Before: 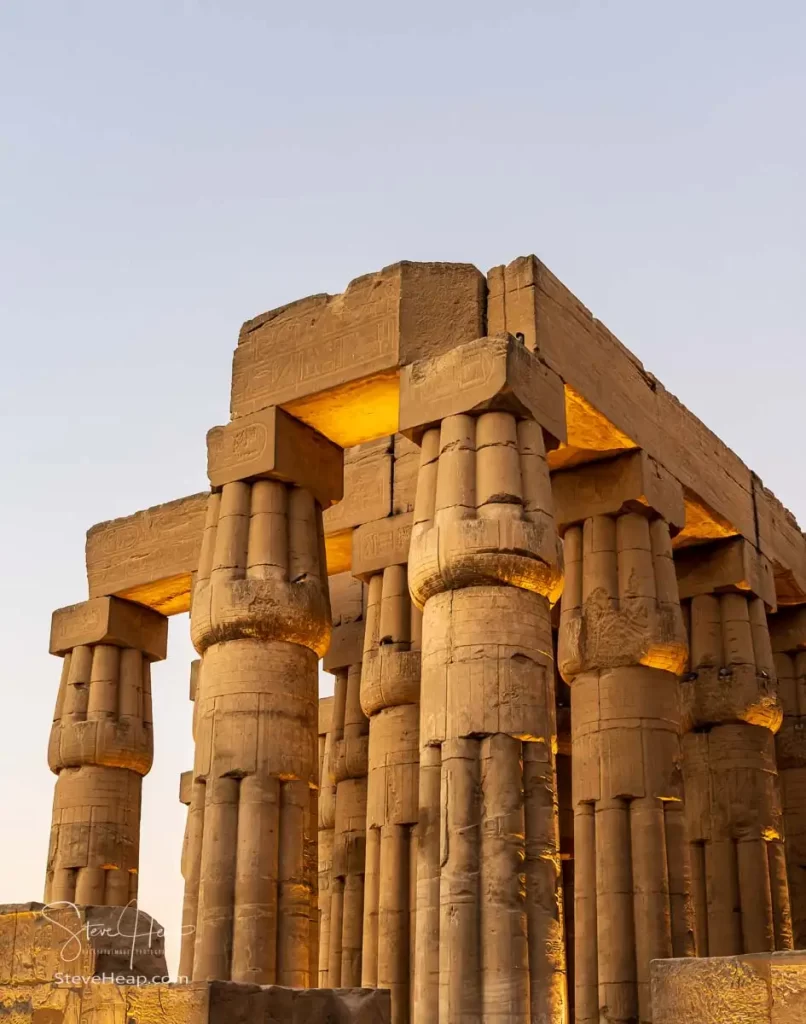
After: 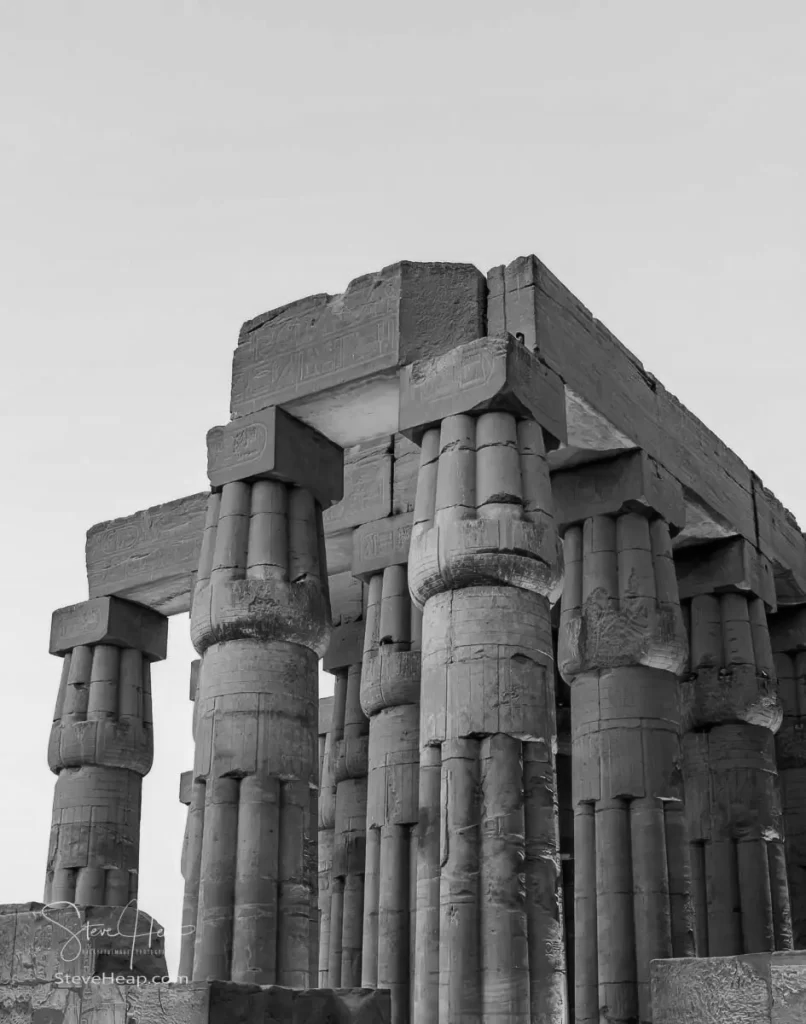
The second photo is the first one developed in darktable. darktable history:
color calibration: output gray [0.18, 0.41, 0.41, 0], illuminant custom, x 0.368, y 0.373, temperature 4333.28 K
